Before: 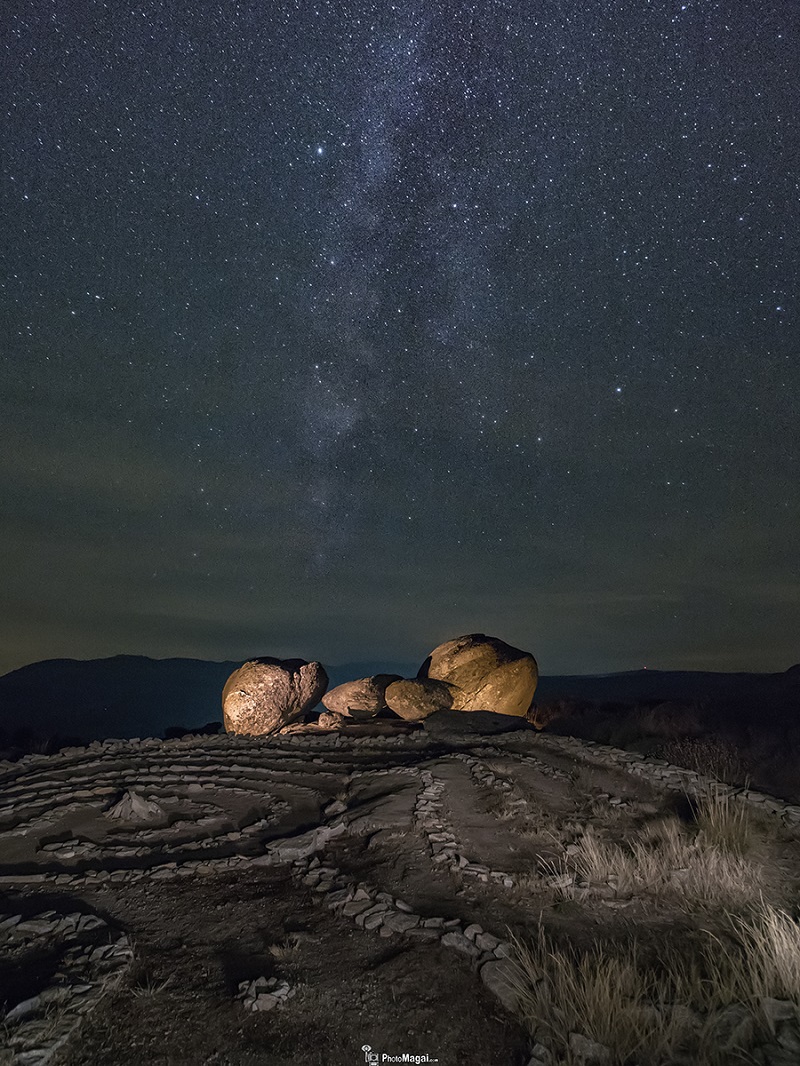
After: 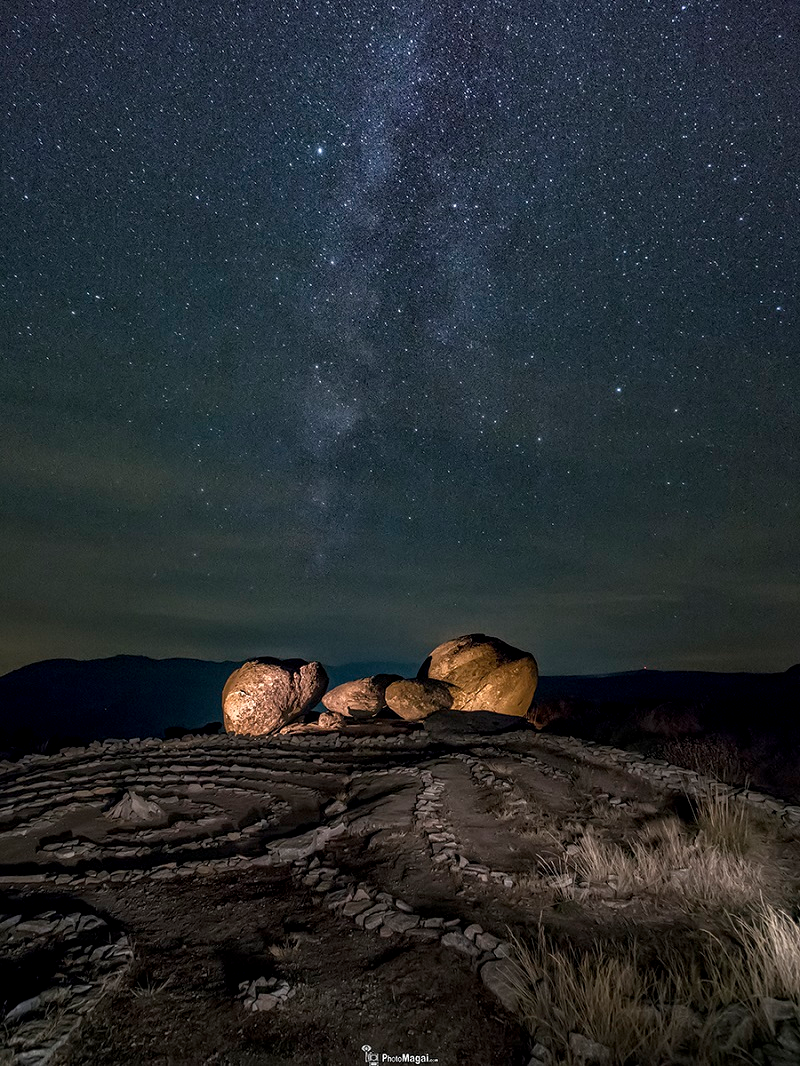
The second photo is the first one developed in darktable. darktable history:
local contrast: highlights 83%, shadows 81%
shadows and highlights: shadows -21.3, highlights 100, soften with gaussian
